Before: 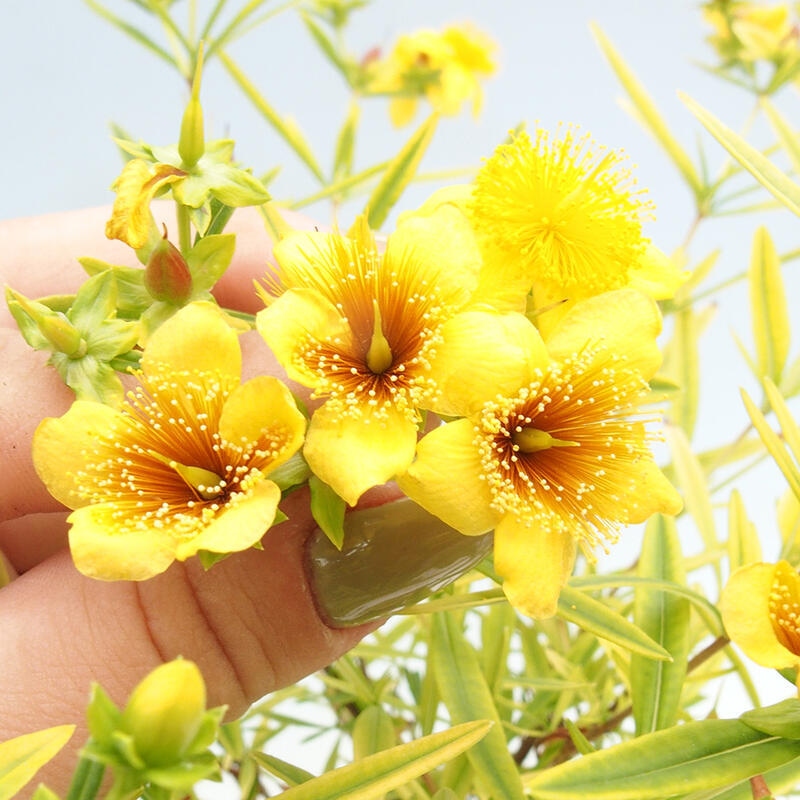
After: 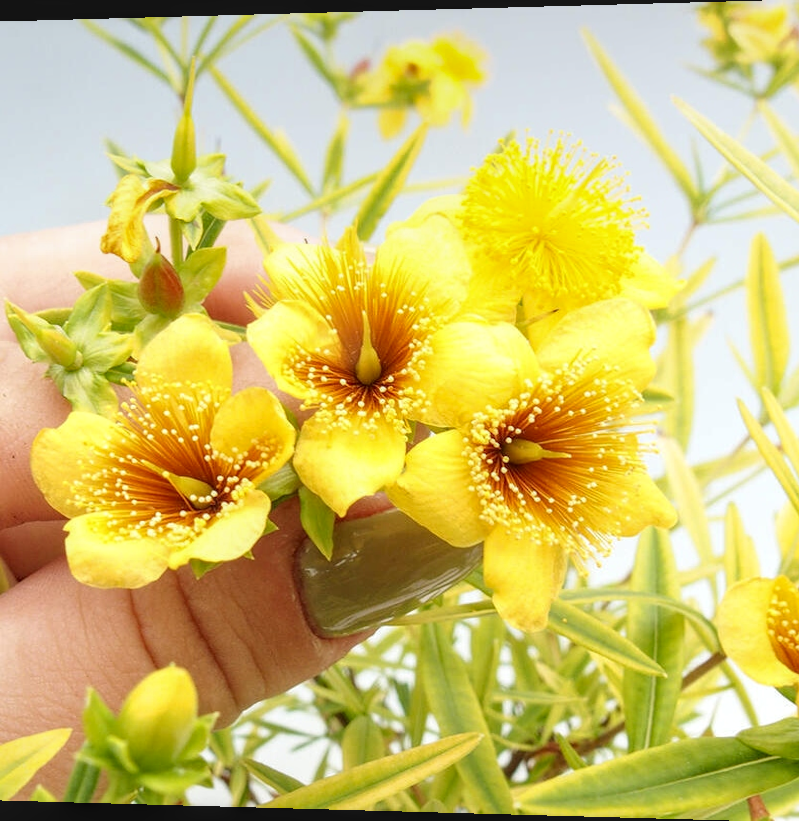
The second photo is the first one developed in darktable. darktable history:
rotate and perspective: lens shift (horizontal) -0.055, automatic cropping off
local contrast: on, module defaults
